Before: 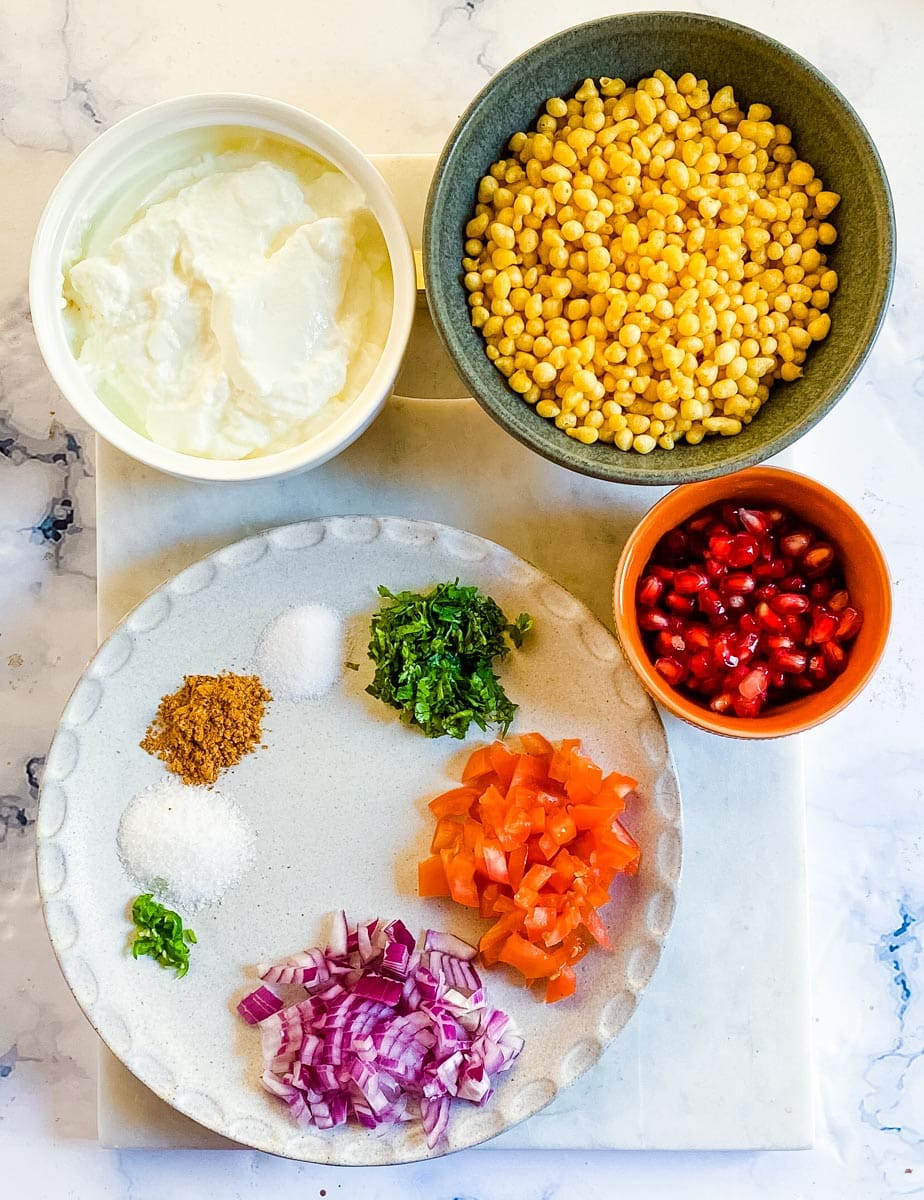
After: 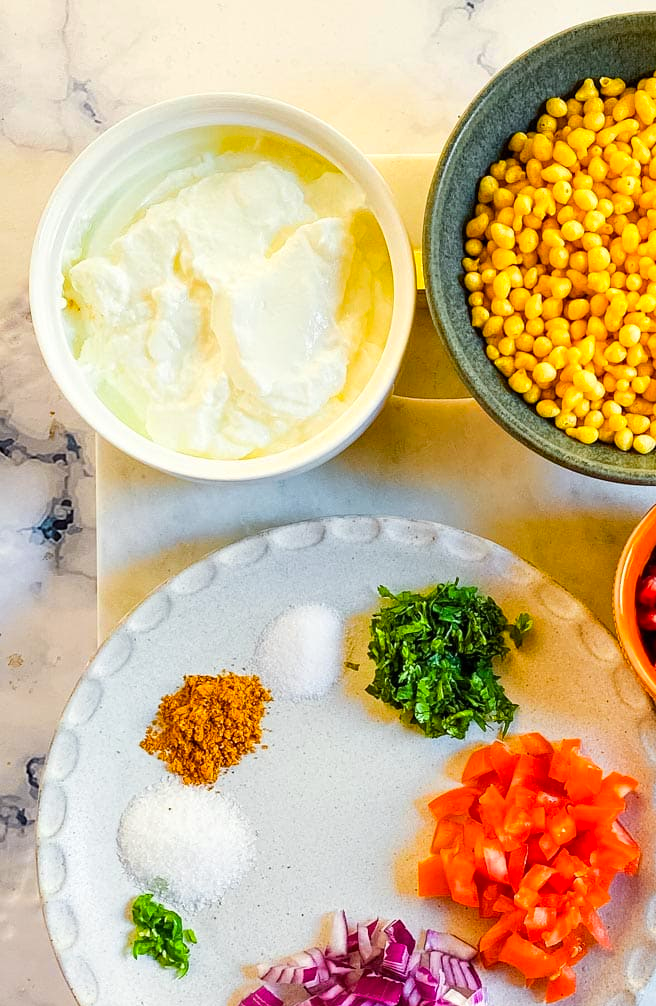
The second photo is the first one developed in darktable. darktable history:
color zones: curves: ch0 [(0.224, 0.526) (0.75, 0.5)]; ch1 [(0.055, 0.526) (0.224, 0.761) (0.377, 0.526) (0.75, 0.5)]
contrast equalizer: octaves 7, y [[0.5 ×6], [0.5 ×6], [0.5, 0.5, 0.501, 0.545, 0.707, 0.863], [0 ×6], [0 ×6]]
crop: right 28.917%, bottom 16.166%
